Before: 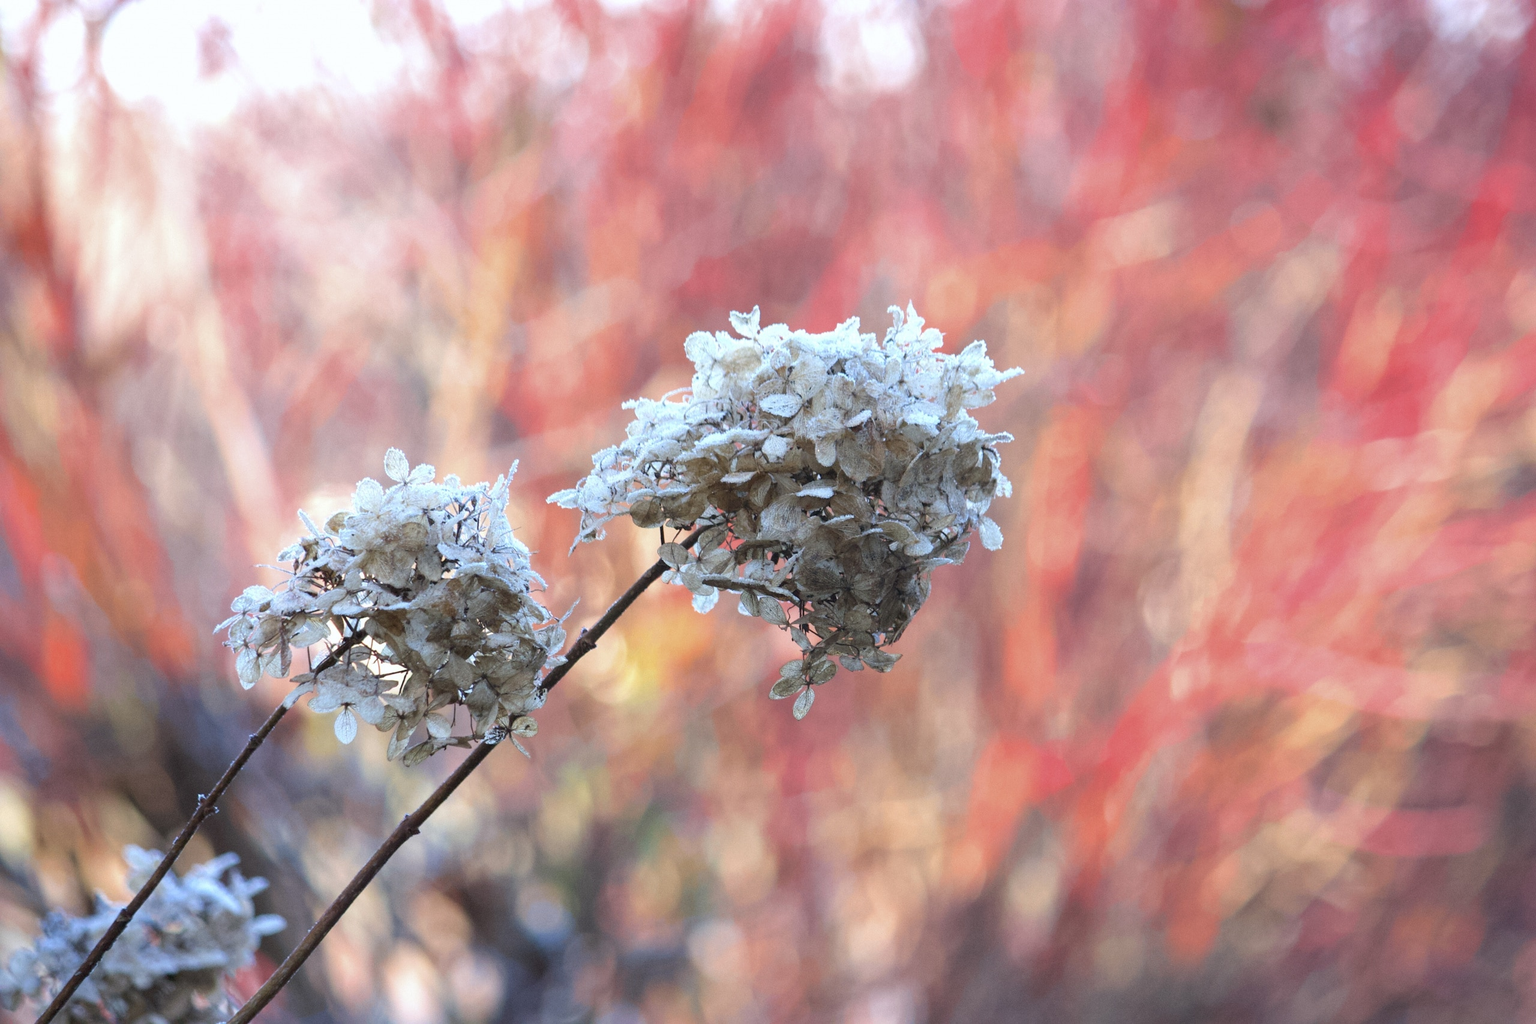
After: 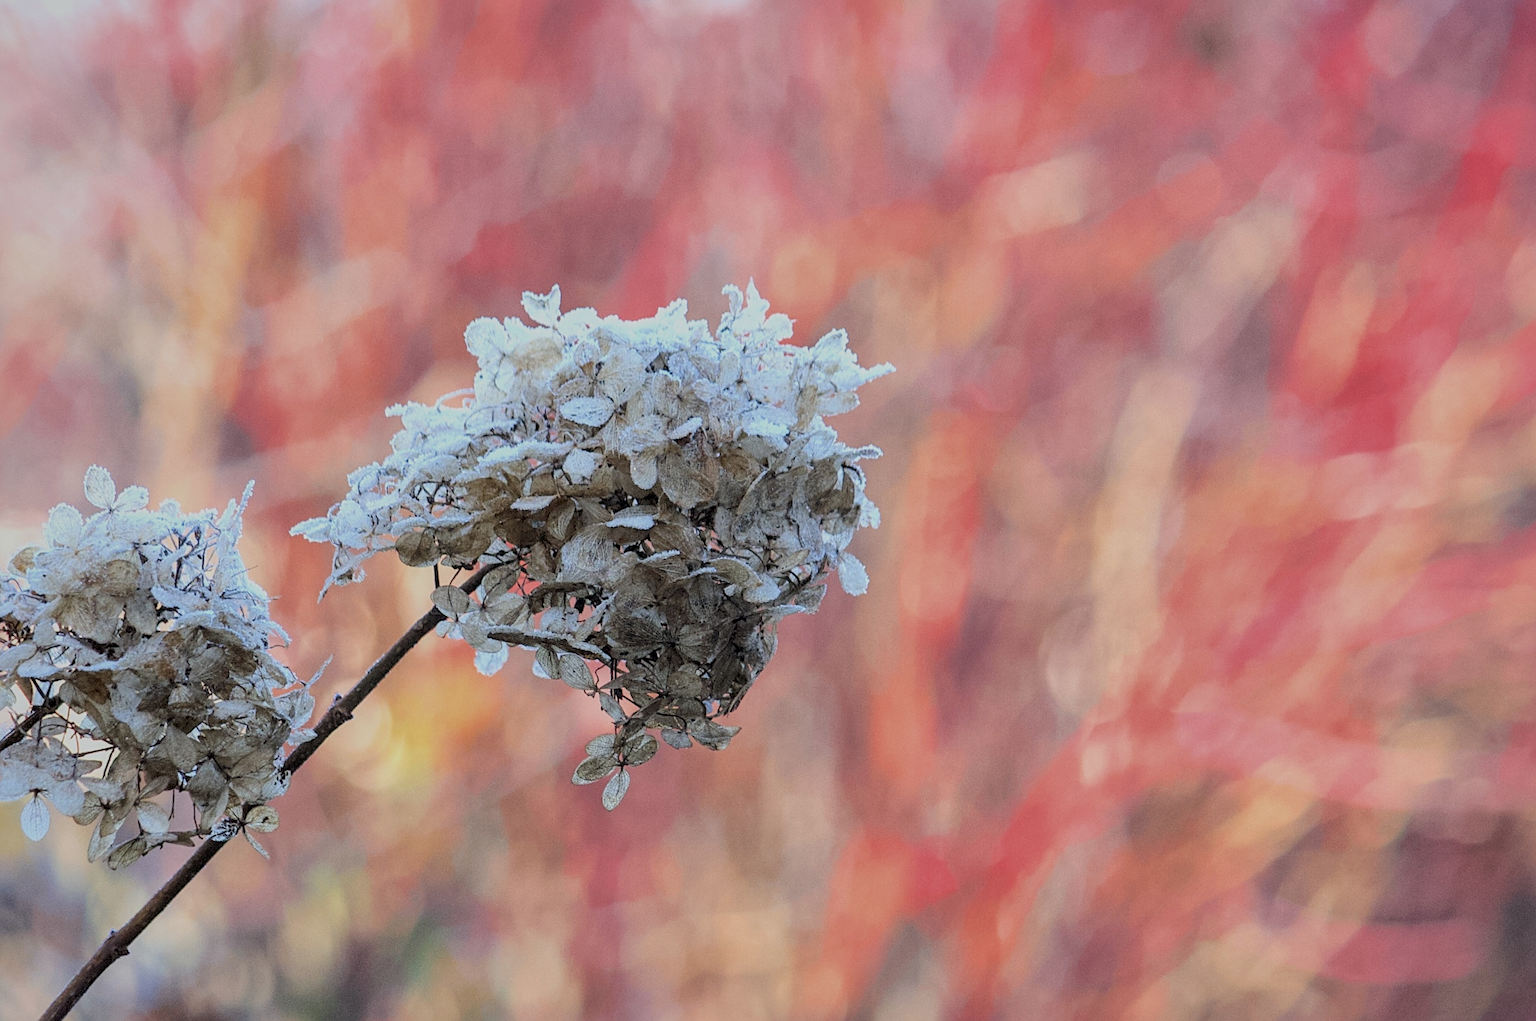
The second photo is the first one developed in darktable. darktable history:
local contrast: on, module defaults
shadows and highlights: on, module defaults
sharpen: on, module defaults
filmic rgb: black relative exposure -7.15 EV, white relative exposure 5.36 EV, hardness 3.02, color science v6 (2022)
crop and rotate: left 20.74%, top 7.912%, right 0.375%, bottom 13.378%
